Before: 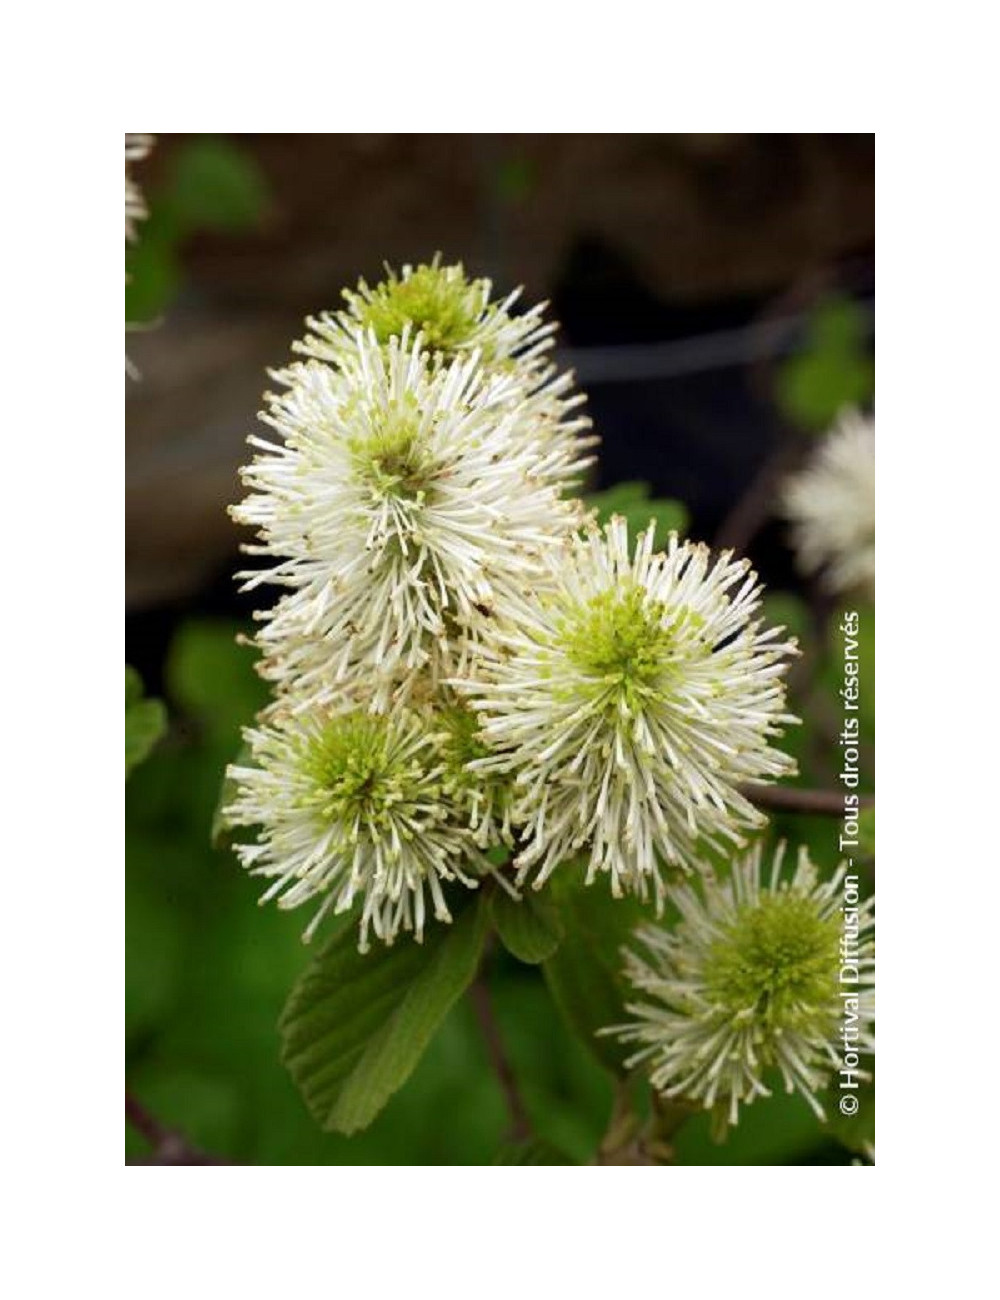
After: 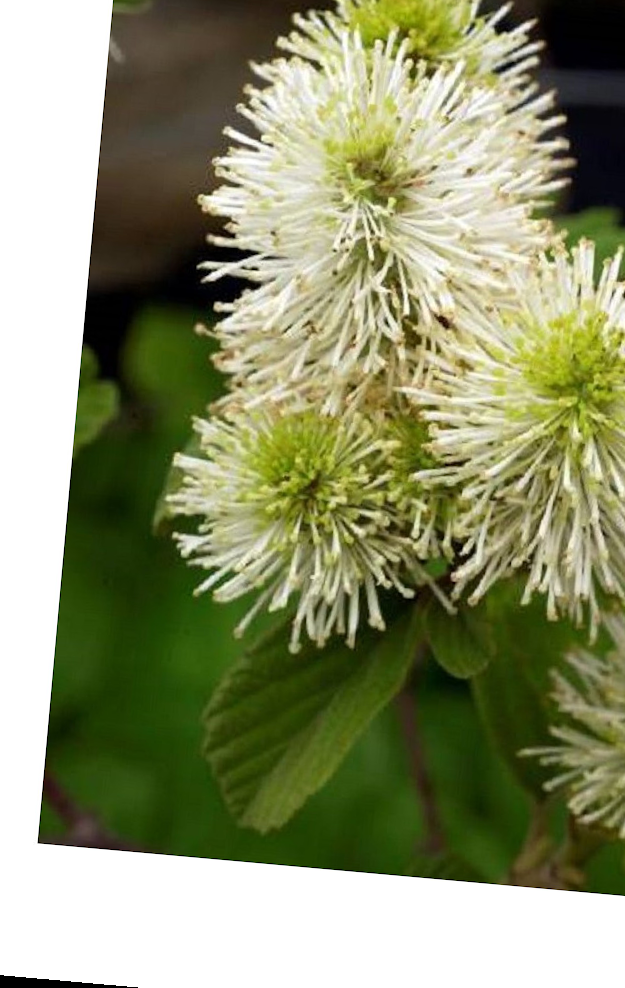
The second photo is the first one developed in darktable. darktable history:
tone equalizer: on, module defaults
rotate and perspective: rotation 5.12°, automatic cropping off
crop: left 8.966%, top 23.852%, right 34.699%, bottom 4.703%
